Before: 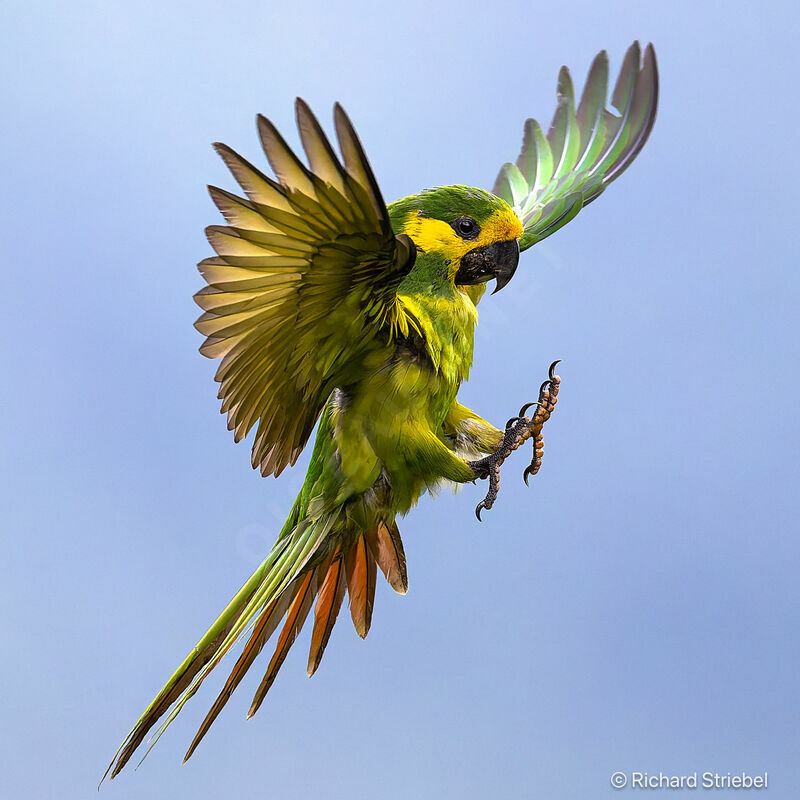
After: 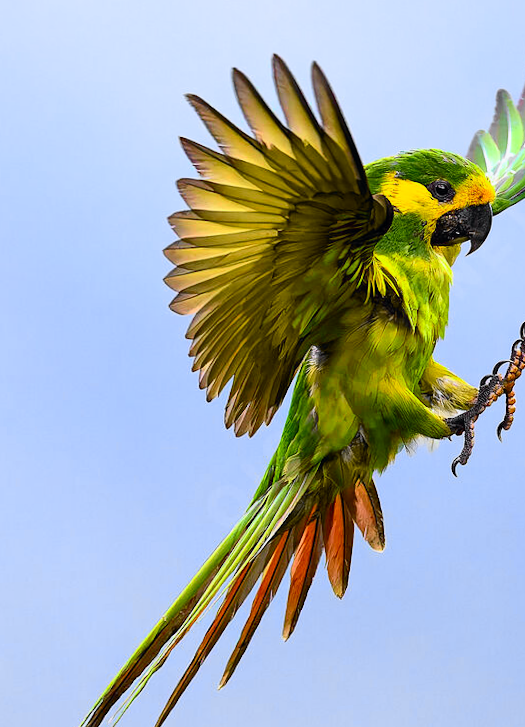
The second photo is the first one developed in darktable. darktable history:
rotate and perspective: rotation -0.013°, lens shift (vertical) -0.027, lens shift (horizontal) 0.178, crop left 0.016, crop right 0.989, crop top 0.082, crop bottom 0.918
white balance: red 0.974, blue 1.044
crop and rotate: left 6.617%, right 26.717%
tone curve: curves: ch0 [(0, 0) (0.071, 0.047) (0.266, 0.26) (0.491, 0.552) (0.753, 0.818) (1, 0.983)]; ch1 [(0, 0) (0.346, 0.307) (0.408, 0.369) (0.463, 0.443) (0.482, 0.493) (0.502, 0.5) (0.517, 0.518) (0.546, 0.576) (0.588, 0.643) (0.651, 0.709) (1, 1)]; ch2 [(0, 0) (0.346, 0.34) (0.434, 0.46) (0.485, 0.494) (0.5, 0.494) (0.517, 0.503) (0.535, 0.545) (0.583, 0.634) (0.625, 0.686) (1, 1)], color space Lab, independent channels, preserve colors none
